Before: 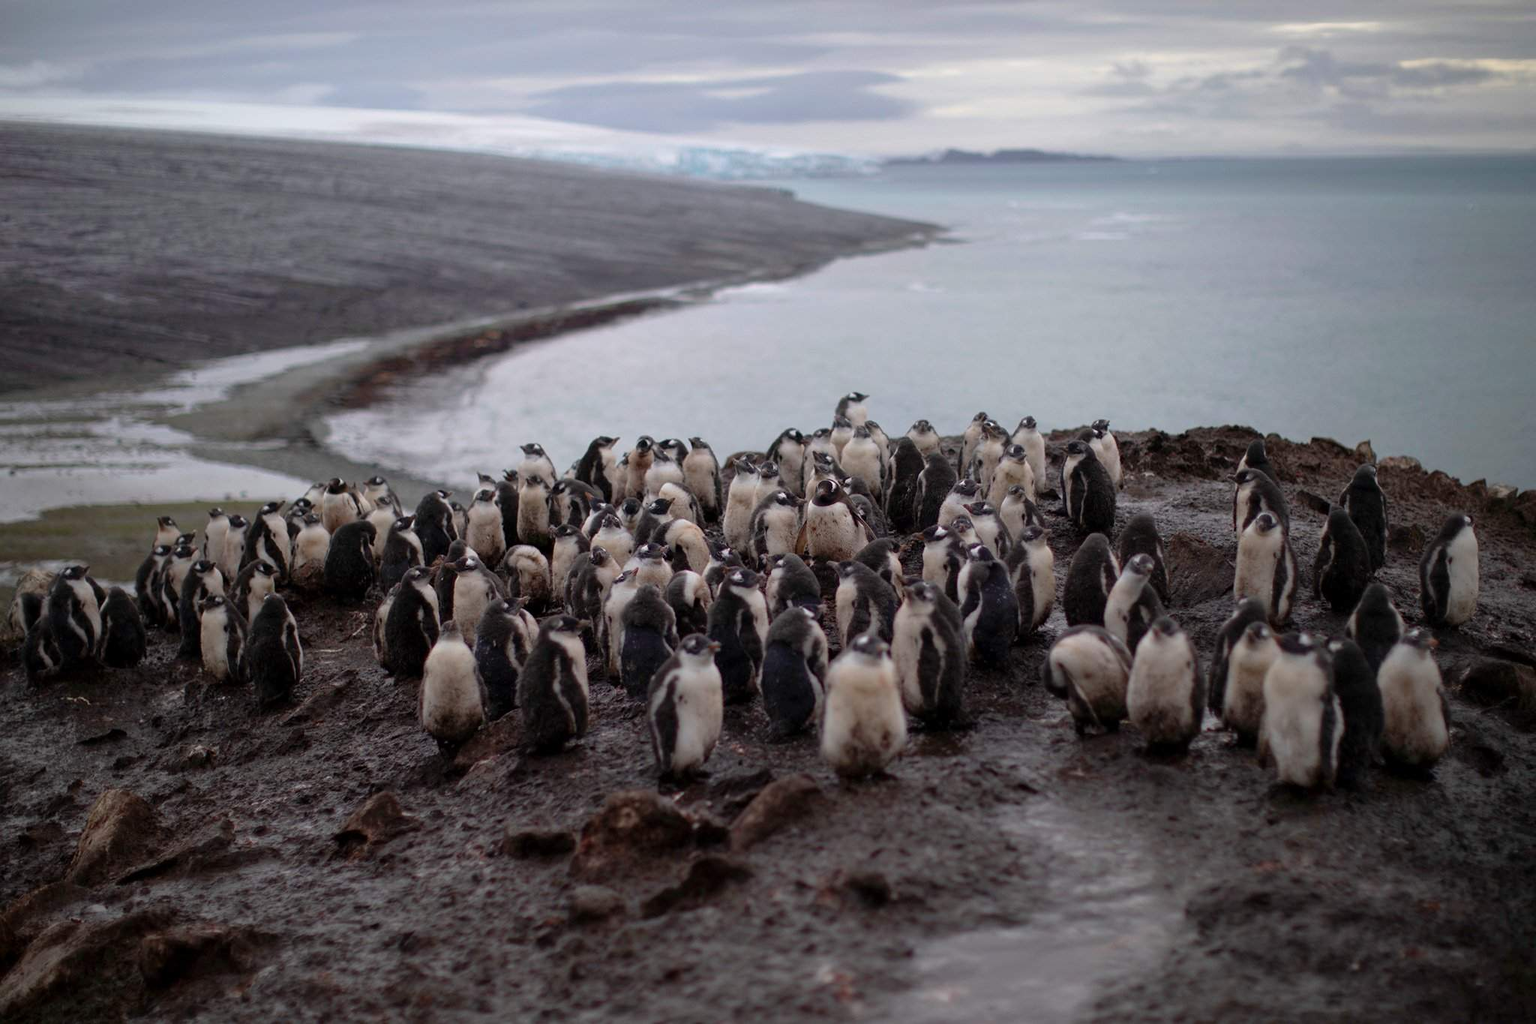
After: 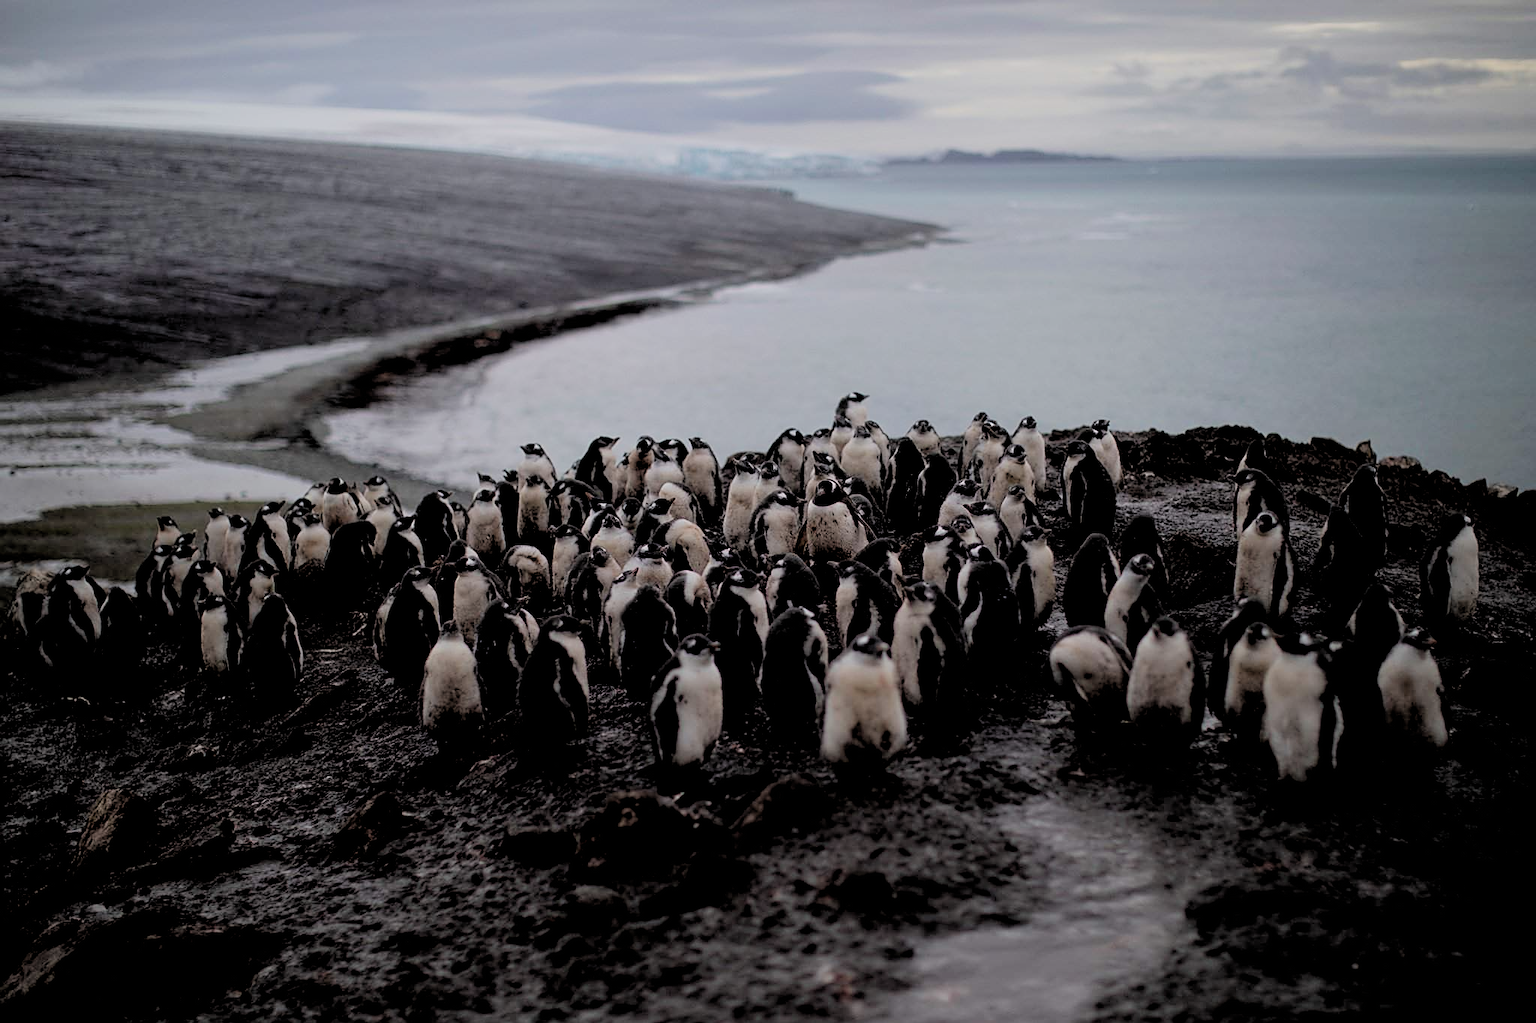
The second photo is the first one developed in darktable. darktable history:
rgb levels: levels [[0.034, 0.472, 0.904], [0, 0.5, 1], [0, 0.5, 1]]
filmic rgb: black relative exposure -7.65 EV, white relative exposure 4.56 EV, hardness 3.61
sharpen: on, module defaults
